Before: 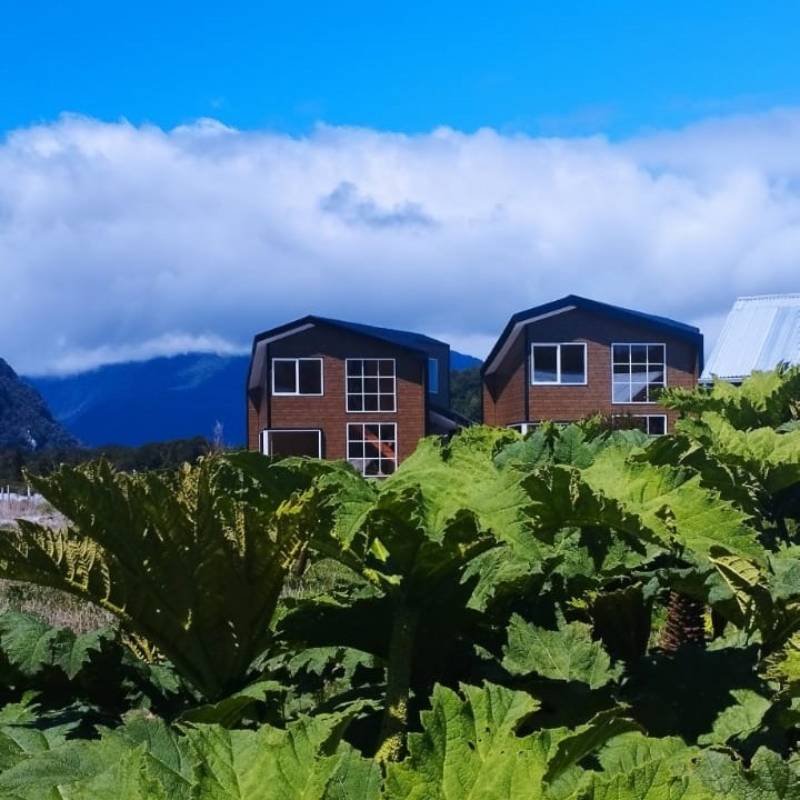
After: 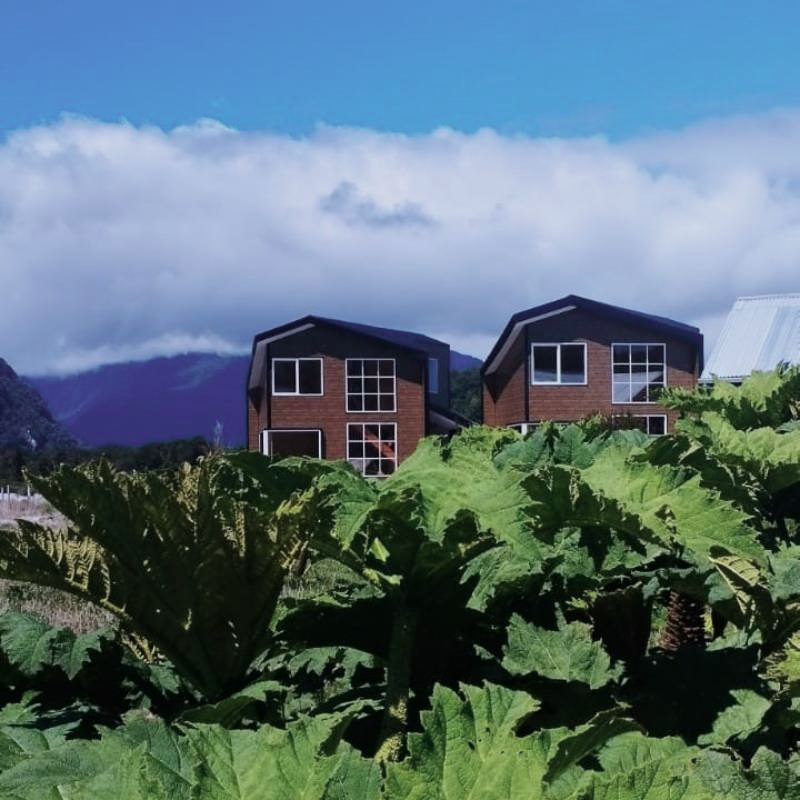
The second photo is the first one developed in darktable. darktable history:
color contrast: blue-yellow contrast 0.7
filmic rgb: black relative exposure -11.35 EV, white relative exposure 3.22 EV, hardness 6.76, color science v6 (2022)
